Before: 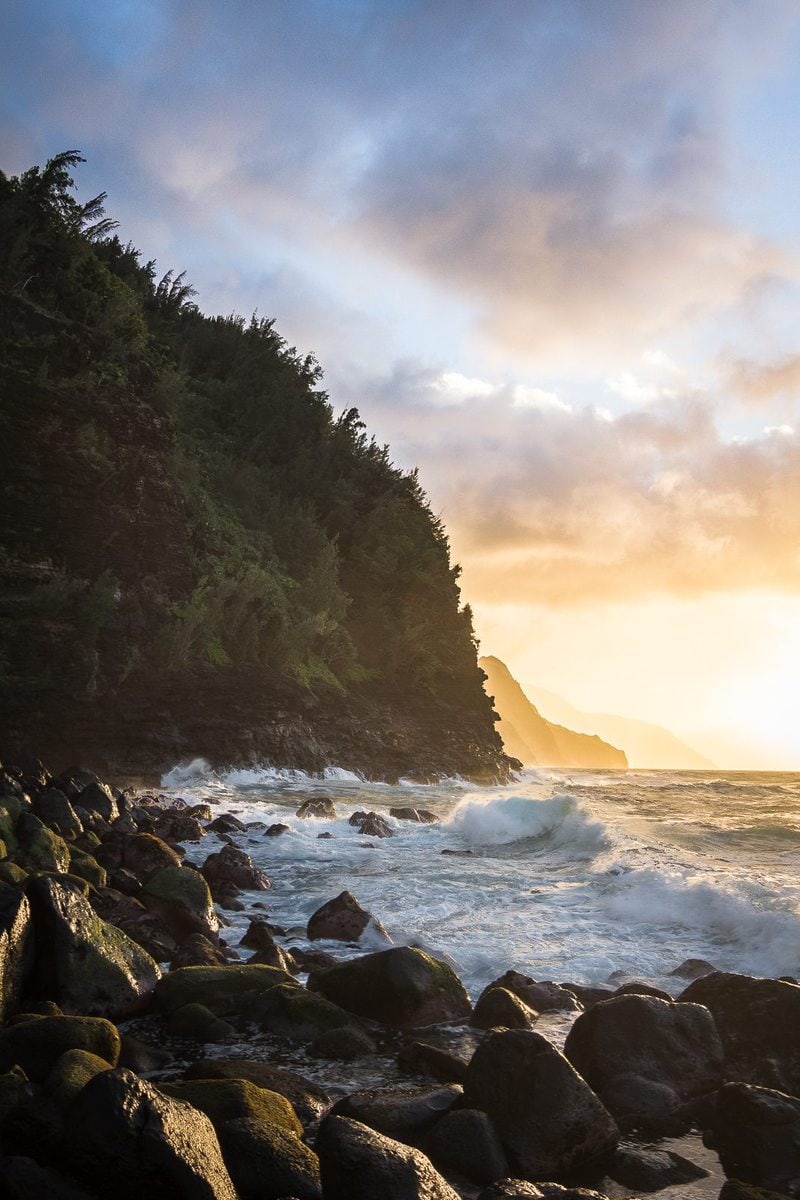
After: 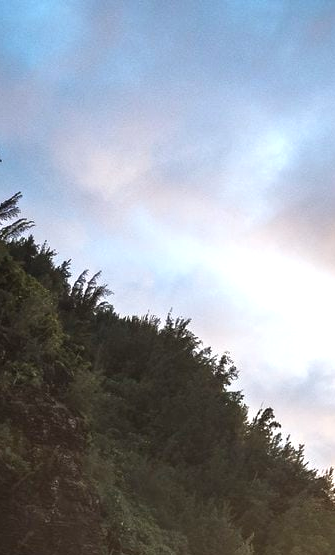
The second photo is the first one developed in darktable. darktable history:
crop and rotate: left 10.817%, top 0.062%, right 47.194%, bottom 53.626%
color zones: curves: ch0 [(0.018, 0.548) (0.197, 0.654) (0.425, 0.447) (0.605, 0.658) (0.732, 0.579)]; ch1 [(0.105, 0.531) (0.224, 0.531) (0.386, 0.39) (0.618, 0.456) (0.732, 0.456) (0.956, 0.421)]; ch2 [(0.039, 0.583) (0.215, 0.465) (0.399, 0.544) (0.465, 0.548) (0.614, 0.447) (0.724, 0.43) (0.882, 0.623) (0.956, 0.632)]
exposure: exposure 0.496 EV, compensate highlight preservation false
